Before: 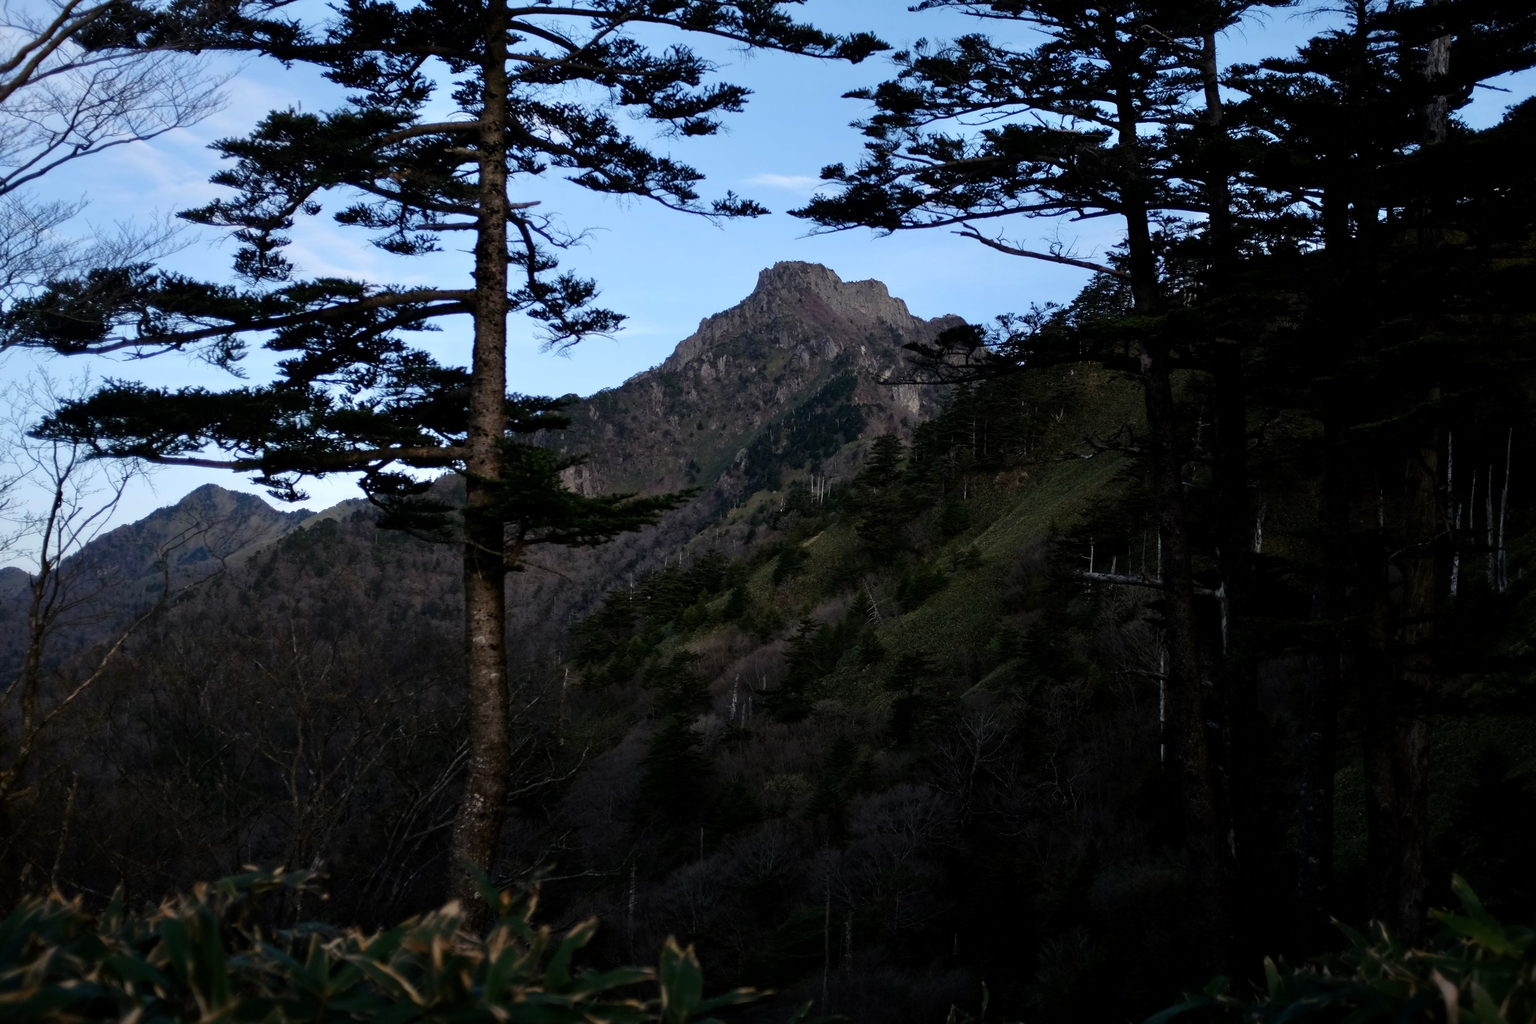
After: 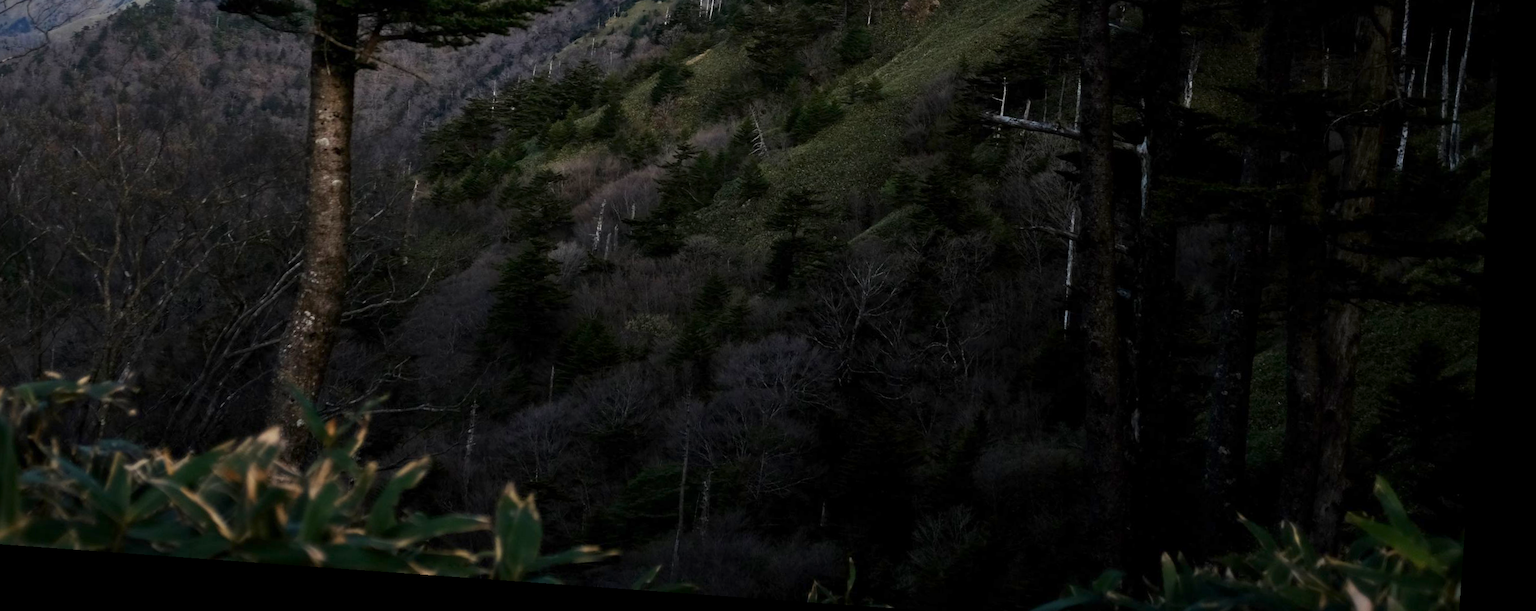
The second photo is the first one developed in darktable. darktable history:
crop and rotate: left 13.306%, top 48.129%, bottom 2.928%
rotate and perspective: rotation 4.1°, automatic cropping off
exposure: exposure 0.95 EV, compensate highlight preservation false
